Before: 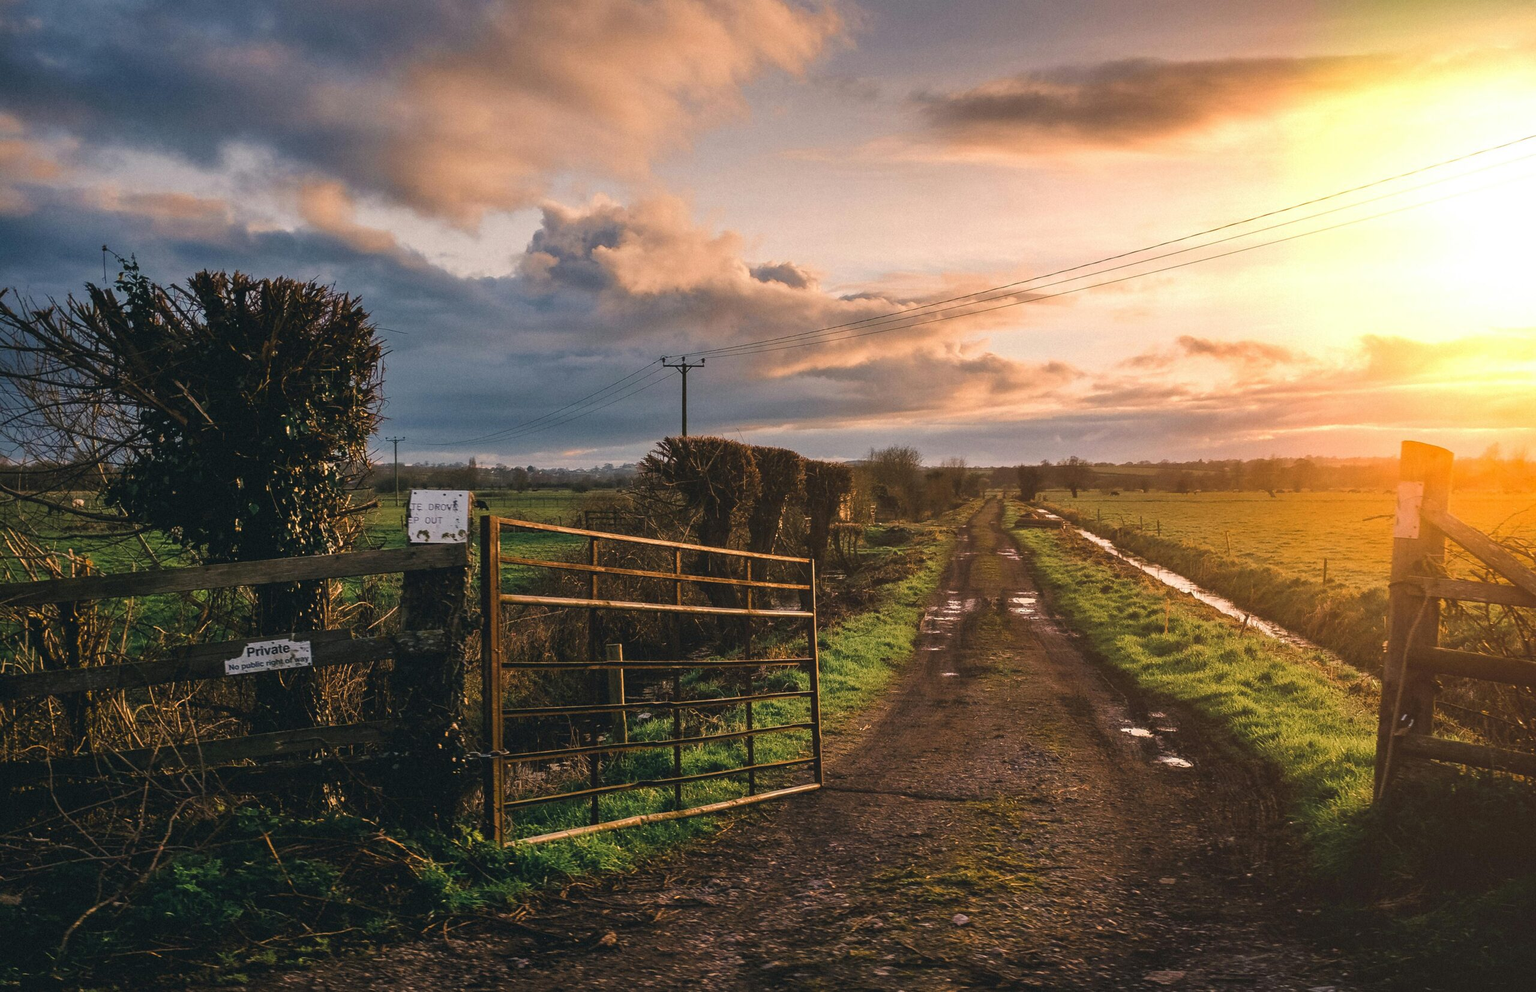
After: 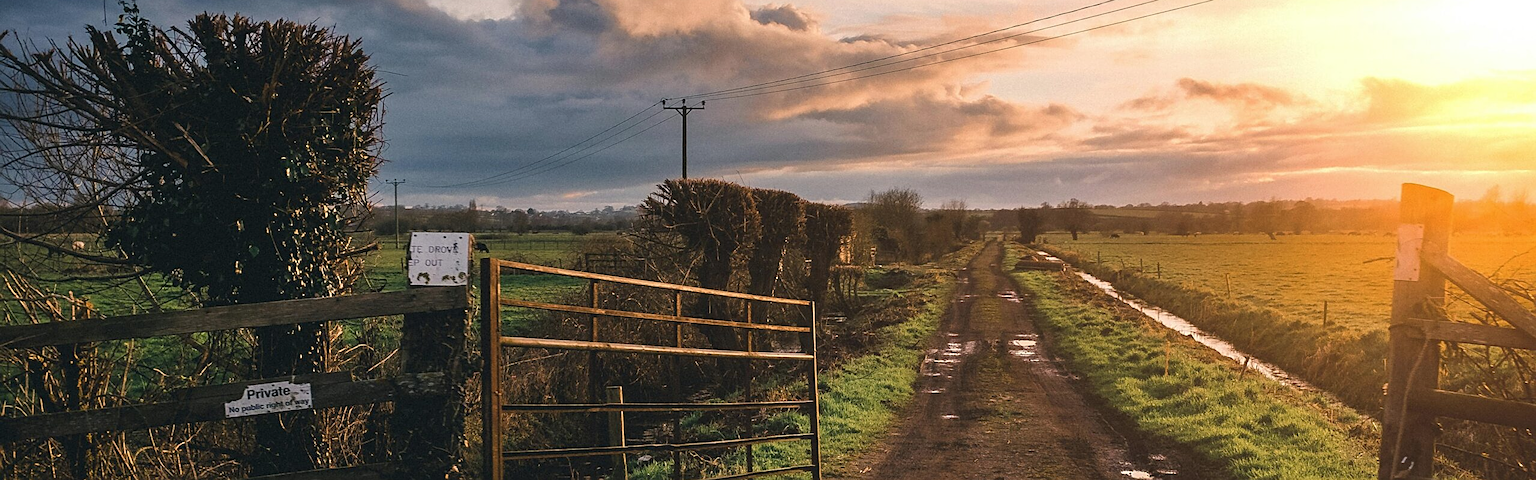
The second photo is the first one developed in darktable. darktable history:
crop and rotate: top 26.056%, bottom 25.543%
sharpen: on, module defaults
contrast brightness saturation: saturation -0.05
